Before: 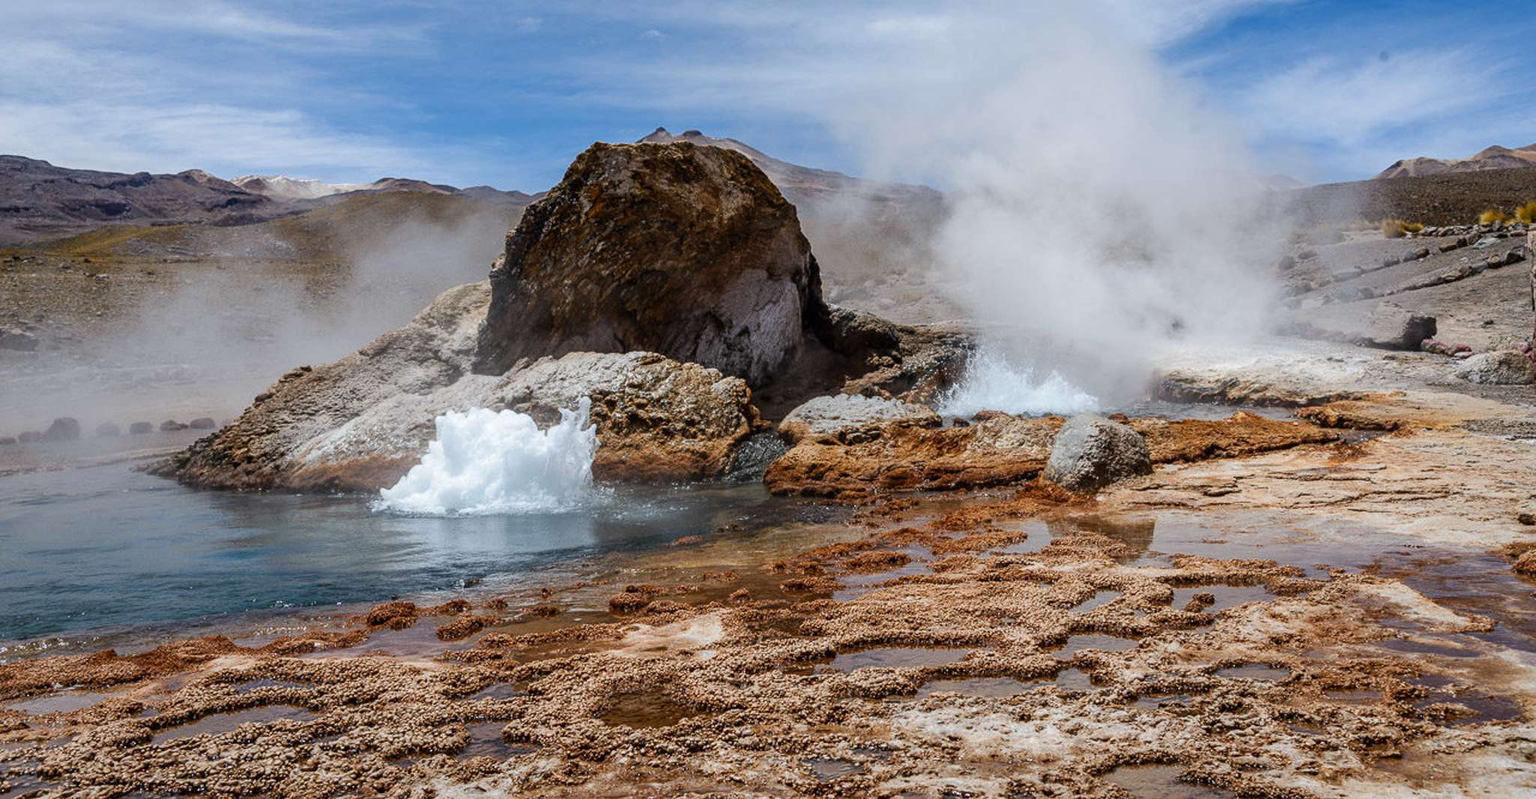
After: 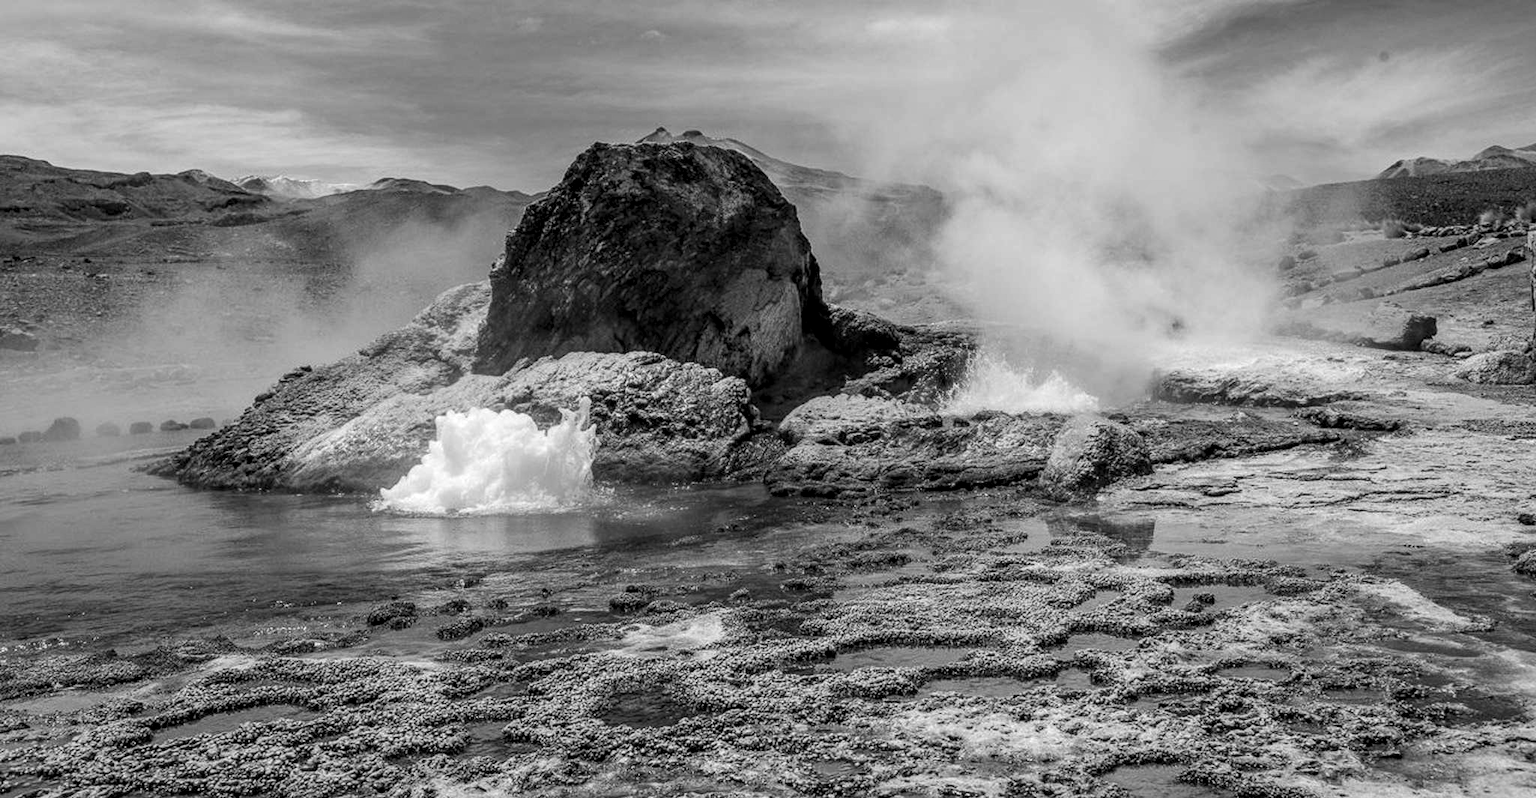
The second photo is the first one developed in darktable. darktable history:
monochrome: a -6.99, b 35.61, size 1.4
local contrast: detail 130%
